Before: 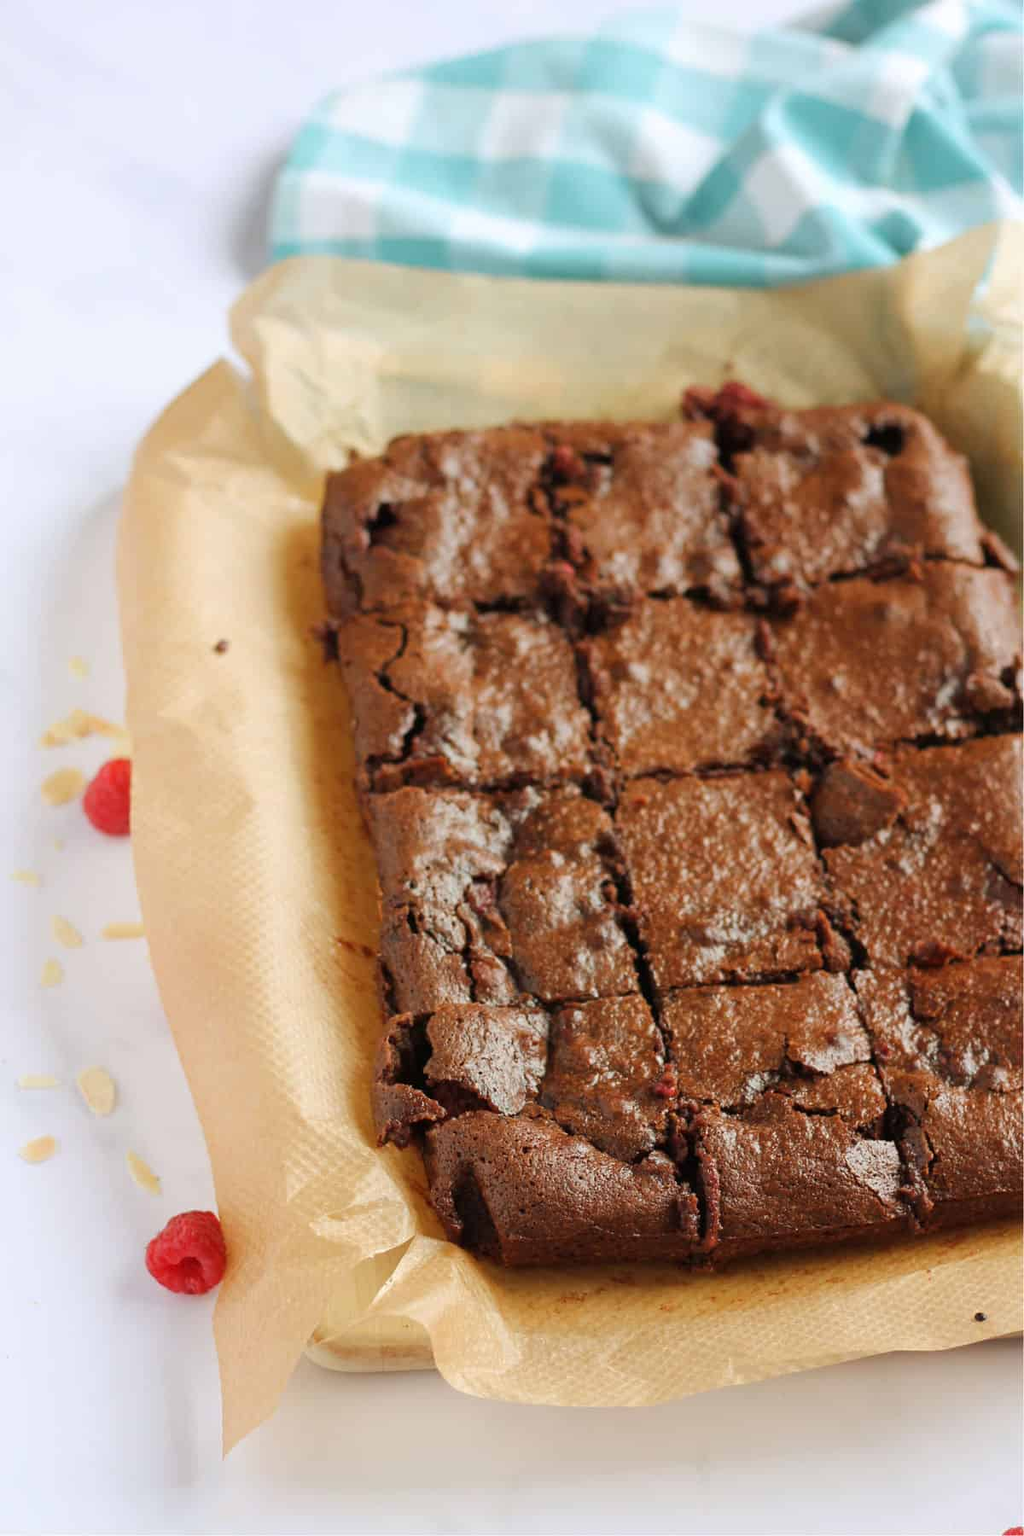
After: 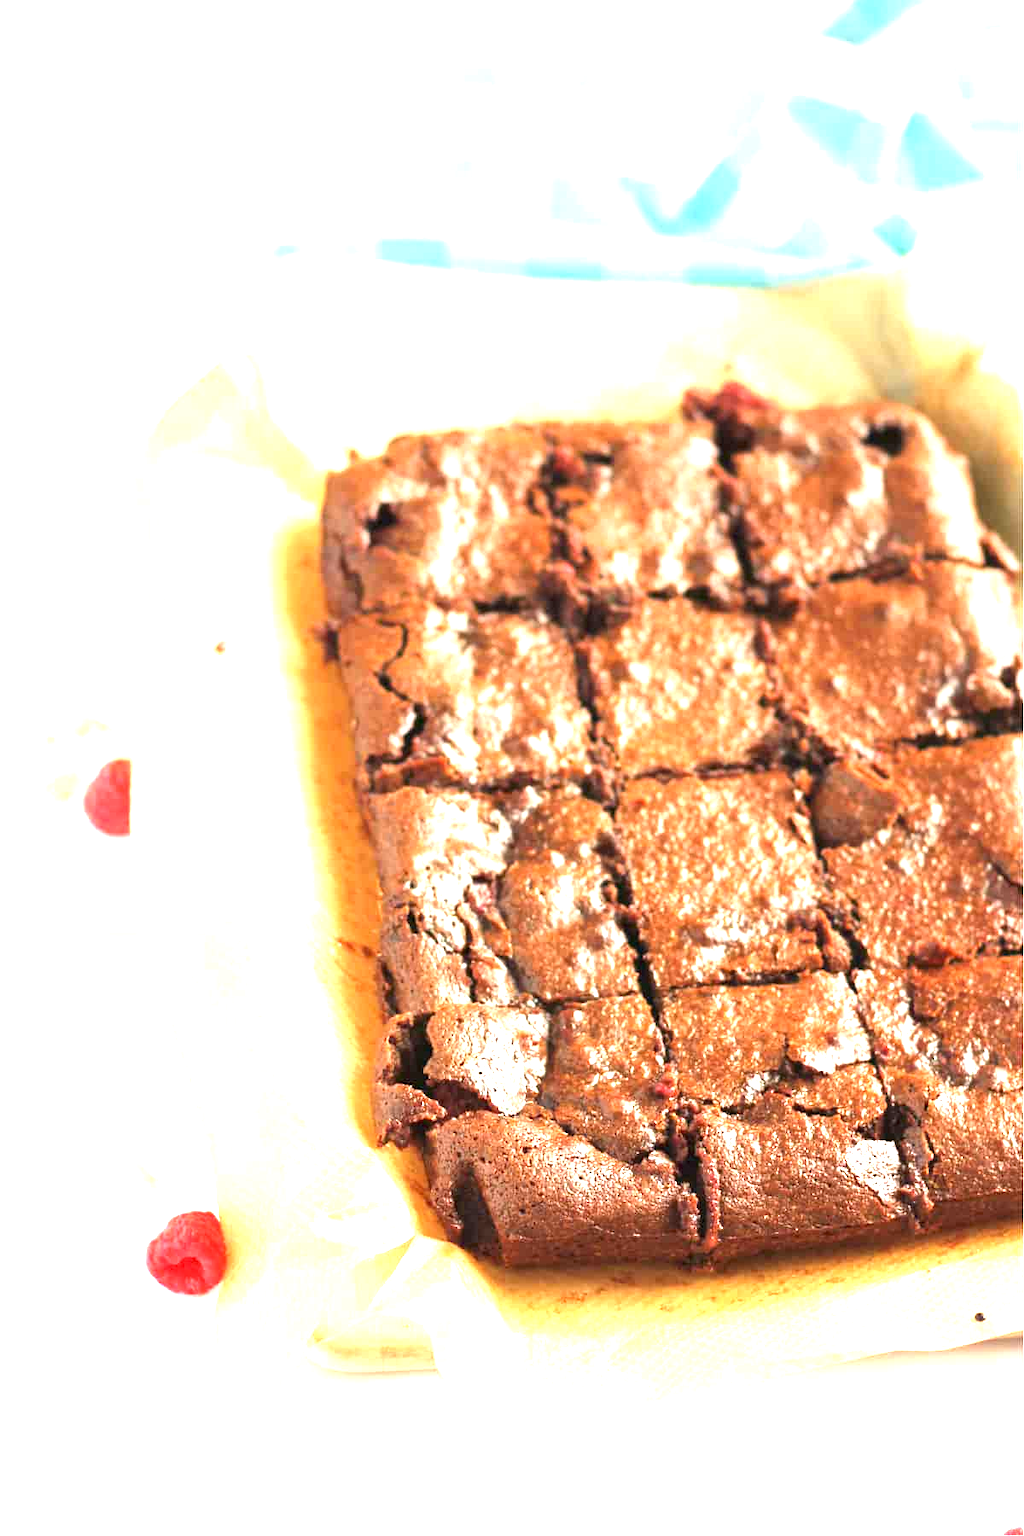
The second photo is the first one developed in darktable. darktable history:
exposure: black level correction 0, exposure 1.985 EV, compensate exposure bias true, compensate highlight preservation false
